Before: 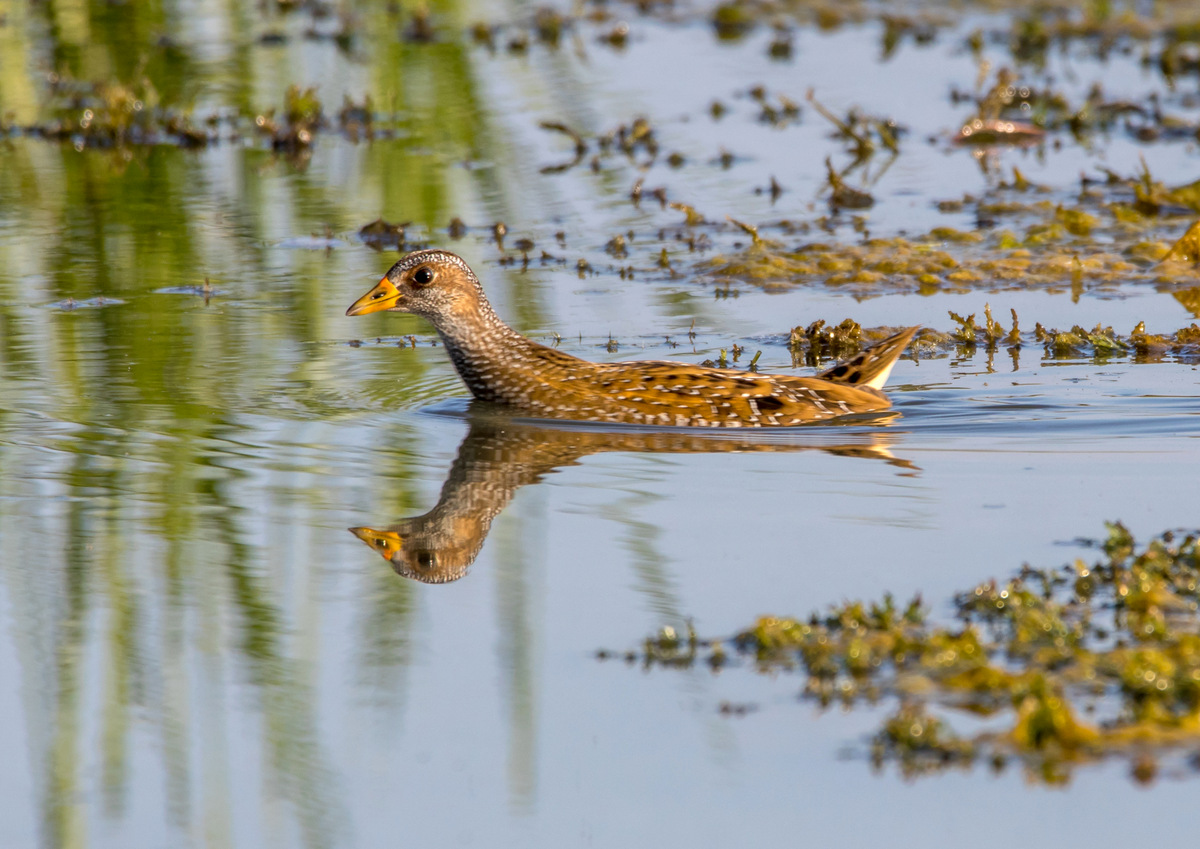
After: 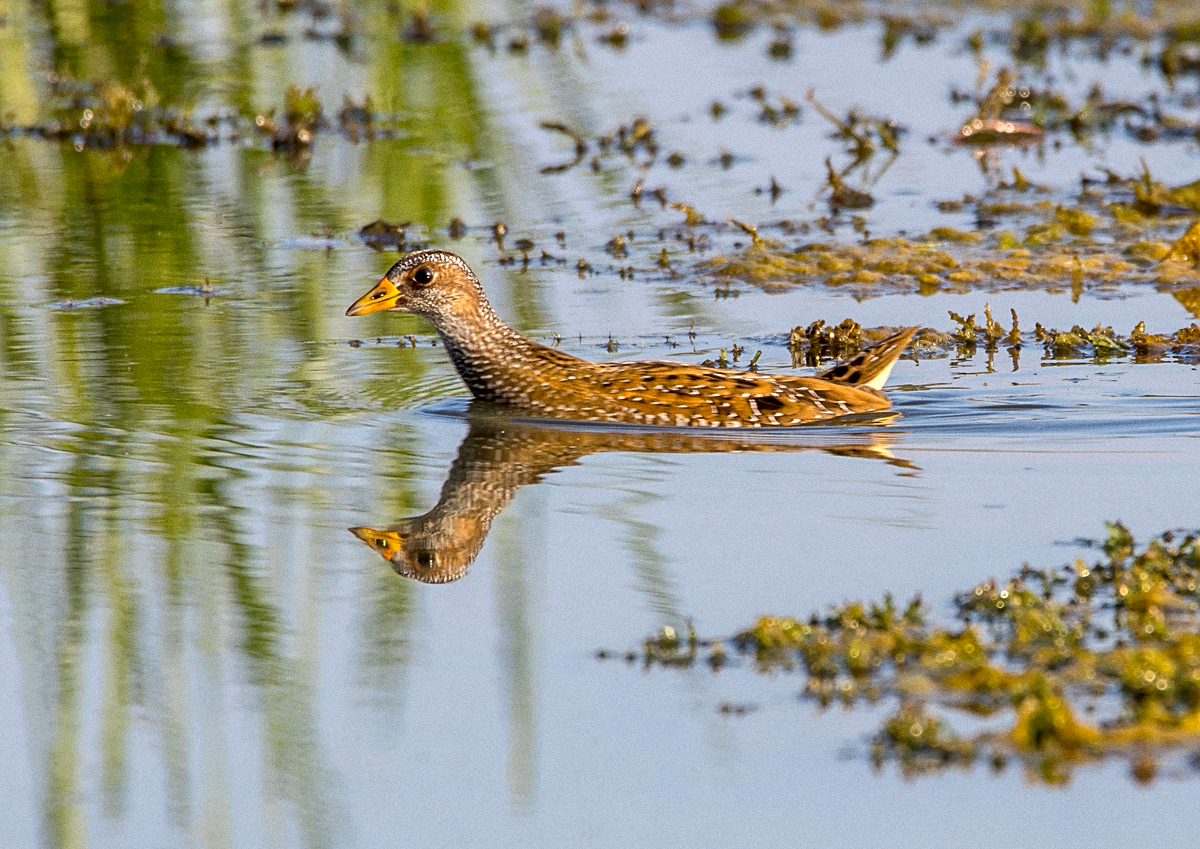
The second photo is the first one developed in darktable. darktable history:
contrast brightness saturation: contrast 0.1, brightness 0.03, saturation 0.09
grain: coarseness 0.09 ISO
sharpen: amount 0.575
